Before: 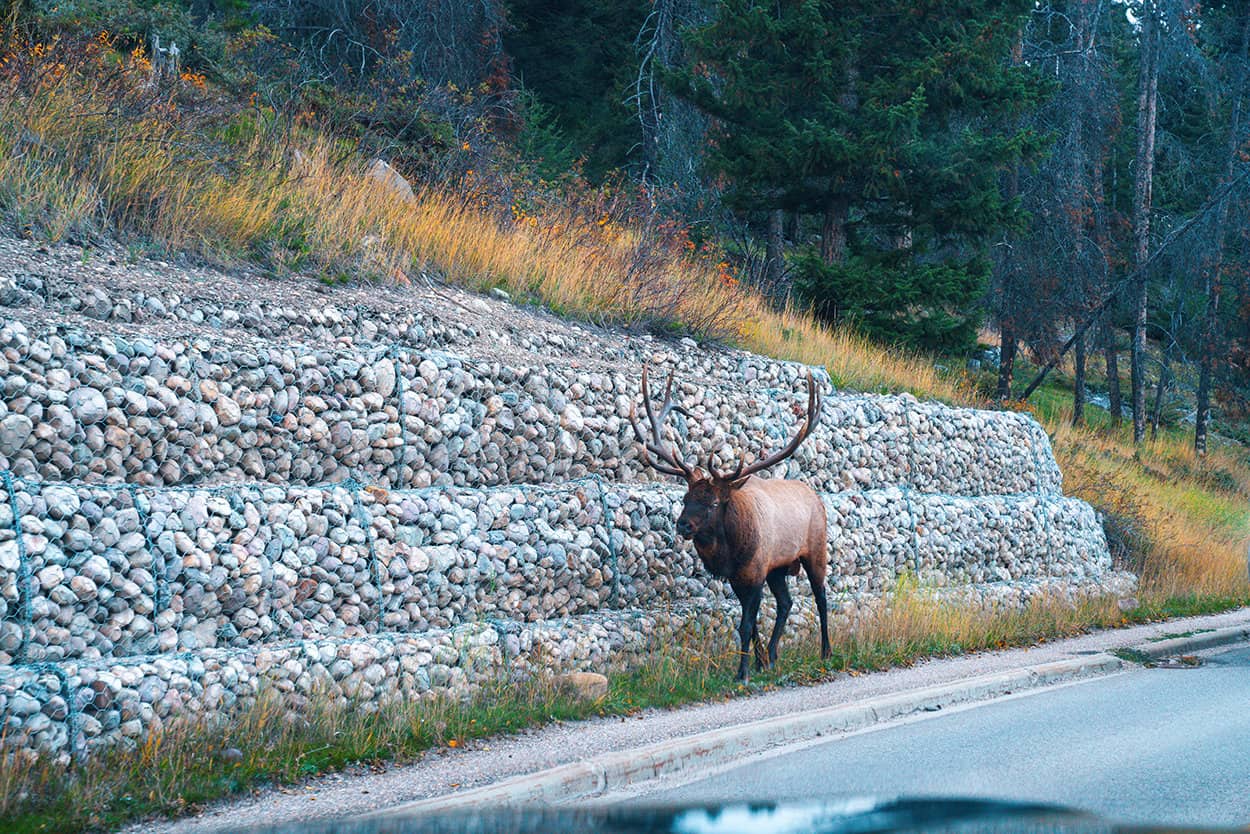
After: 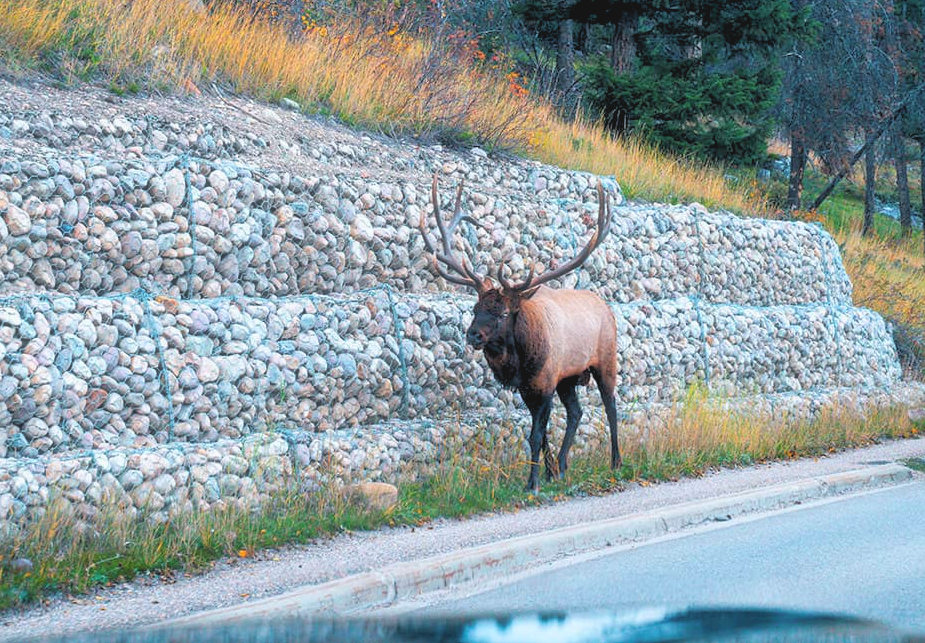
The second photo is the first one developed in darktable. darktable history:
contrast brightness saturation: contrast -0.1, brightness 0.05, saturation 0.08
crop: left 16.871%, top 22.857%, right 9.116%
haze removal: strength -0.05
rgb levels: levels [[0.013, 0.434, 0.89], [0, 0.5, 1], [0, 0.5, 1]]
